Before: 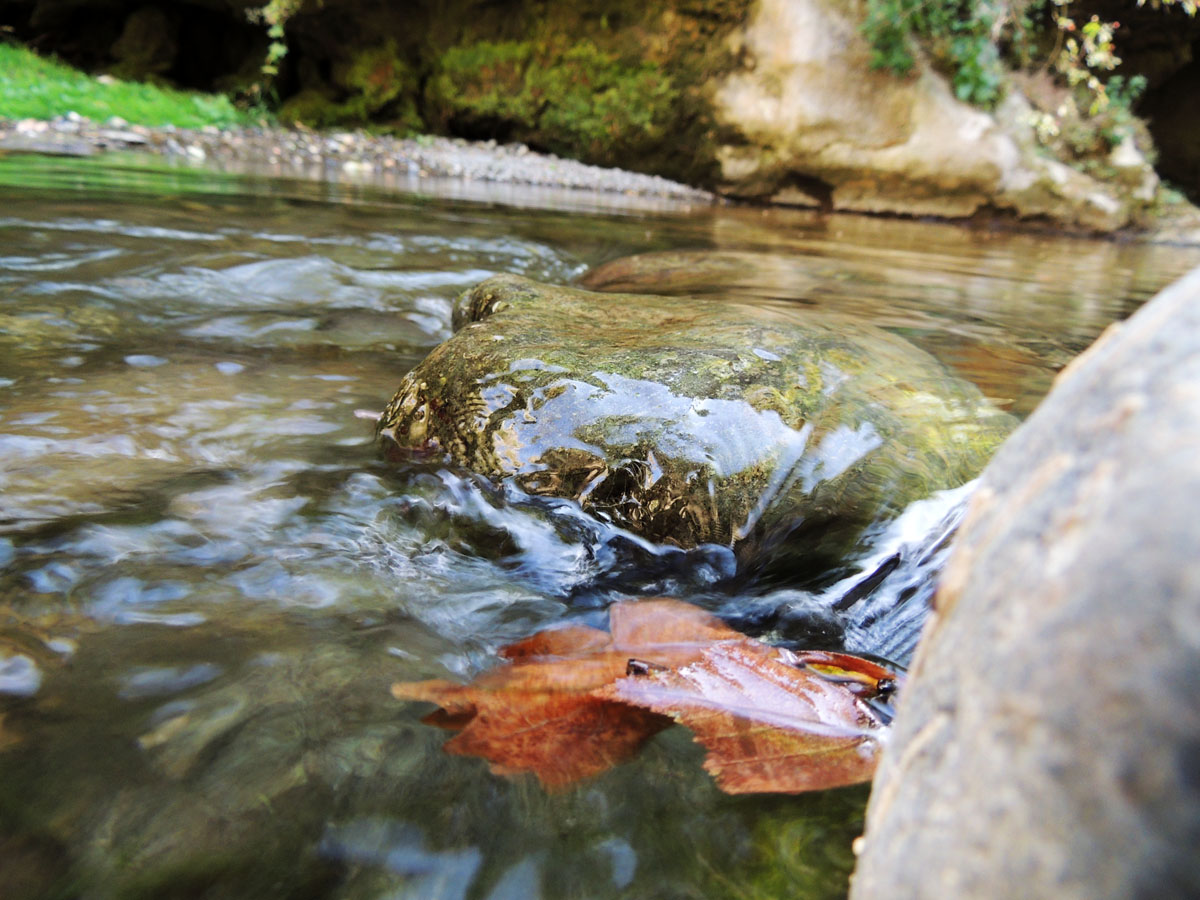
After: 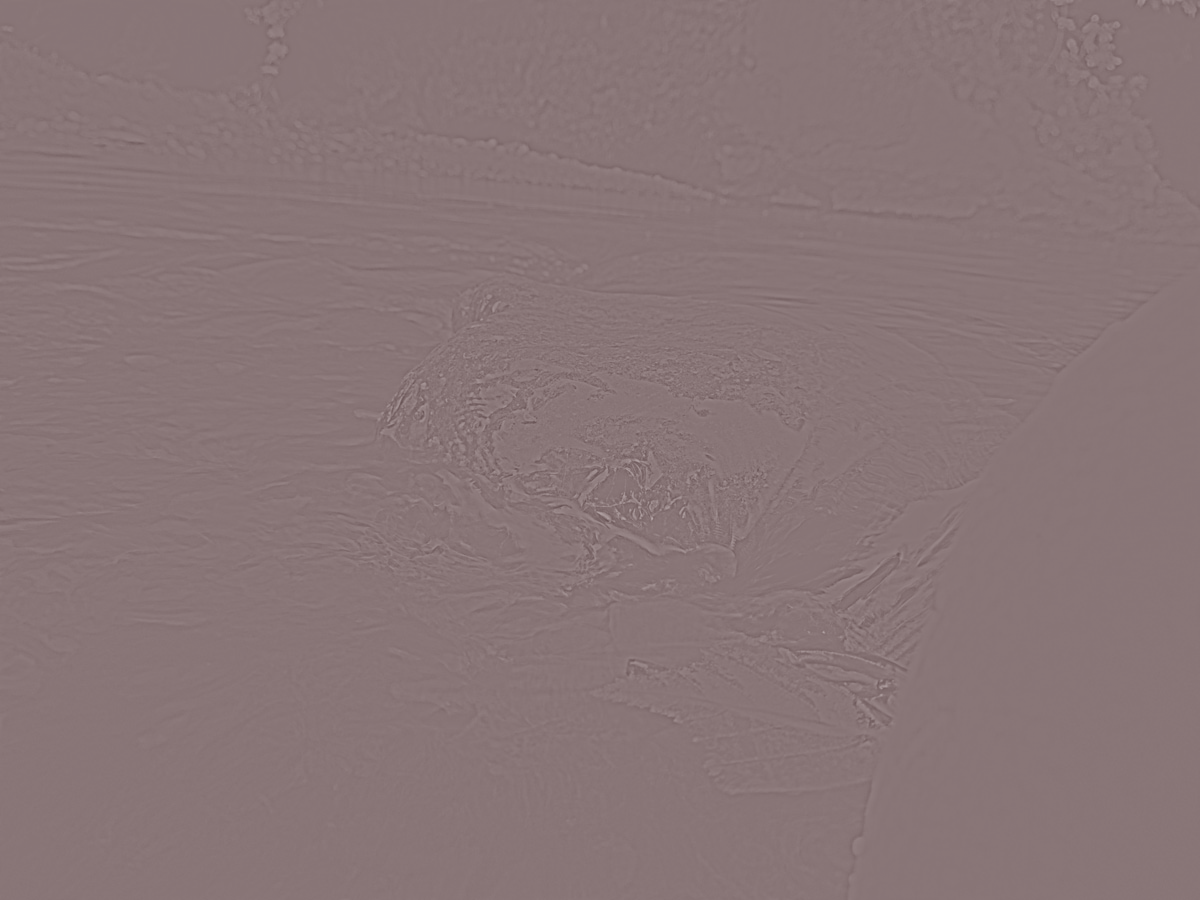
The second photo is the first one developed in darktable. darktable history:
rgb levels: mode RGB, independent channels, levels [[0, 0.474, 1], [0, 0.5, 1], [0, 0.5, 1]]
highpass: sharpness 5.84%, contrast boost 8.44%
